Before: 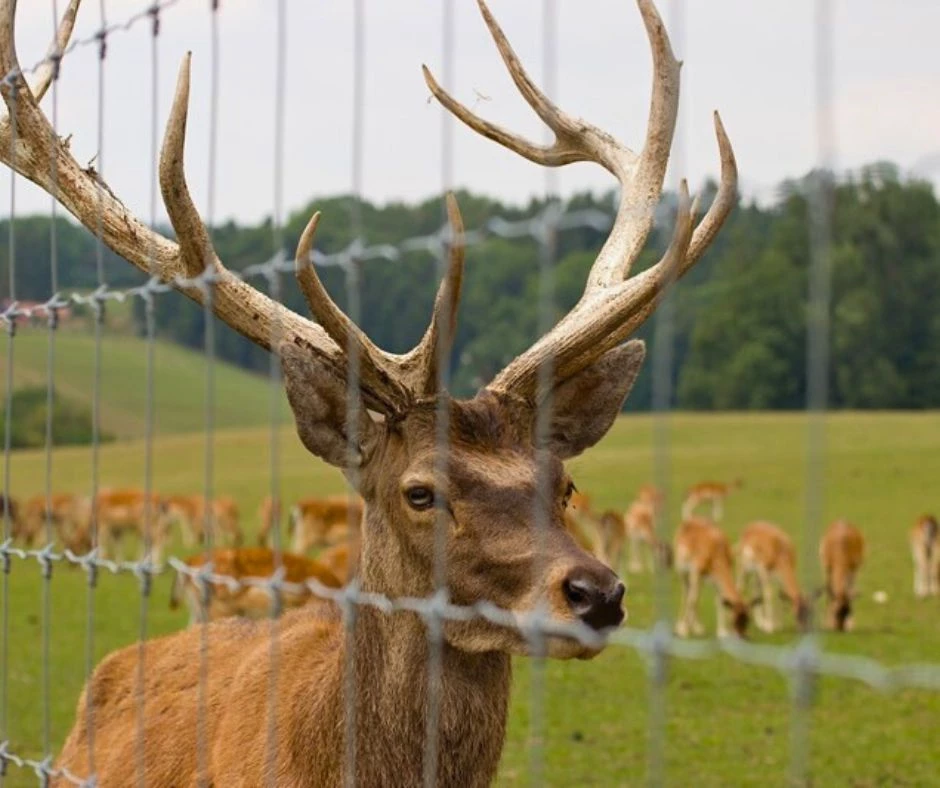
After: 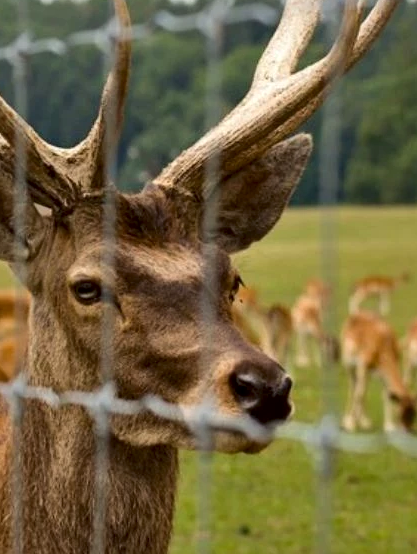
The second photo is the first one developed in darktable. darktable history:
crop: left 35.432%, top 26.233%, right 20.145%, bottom 3.432%
local contrast: mode bilateral grid, contrast 25, coarseness 60, detail 151%, midtone range 0.2
